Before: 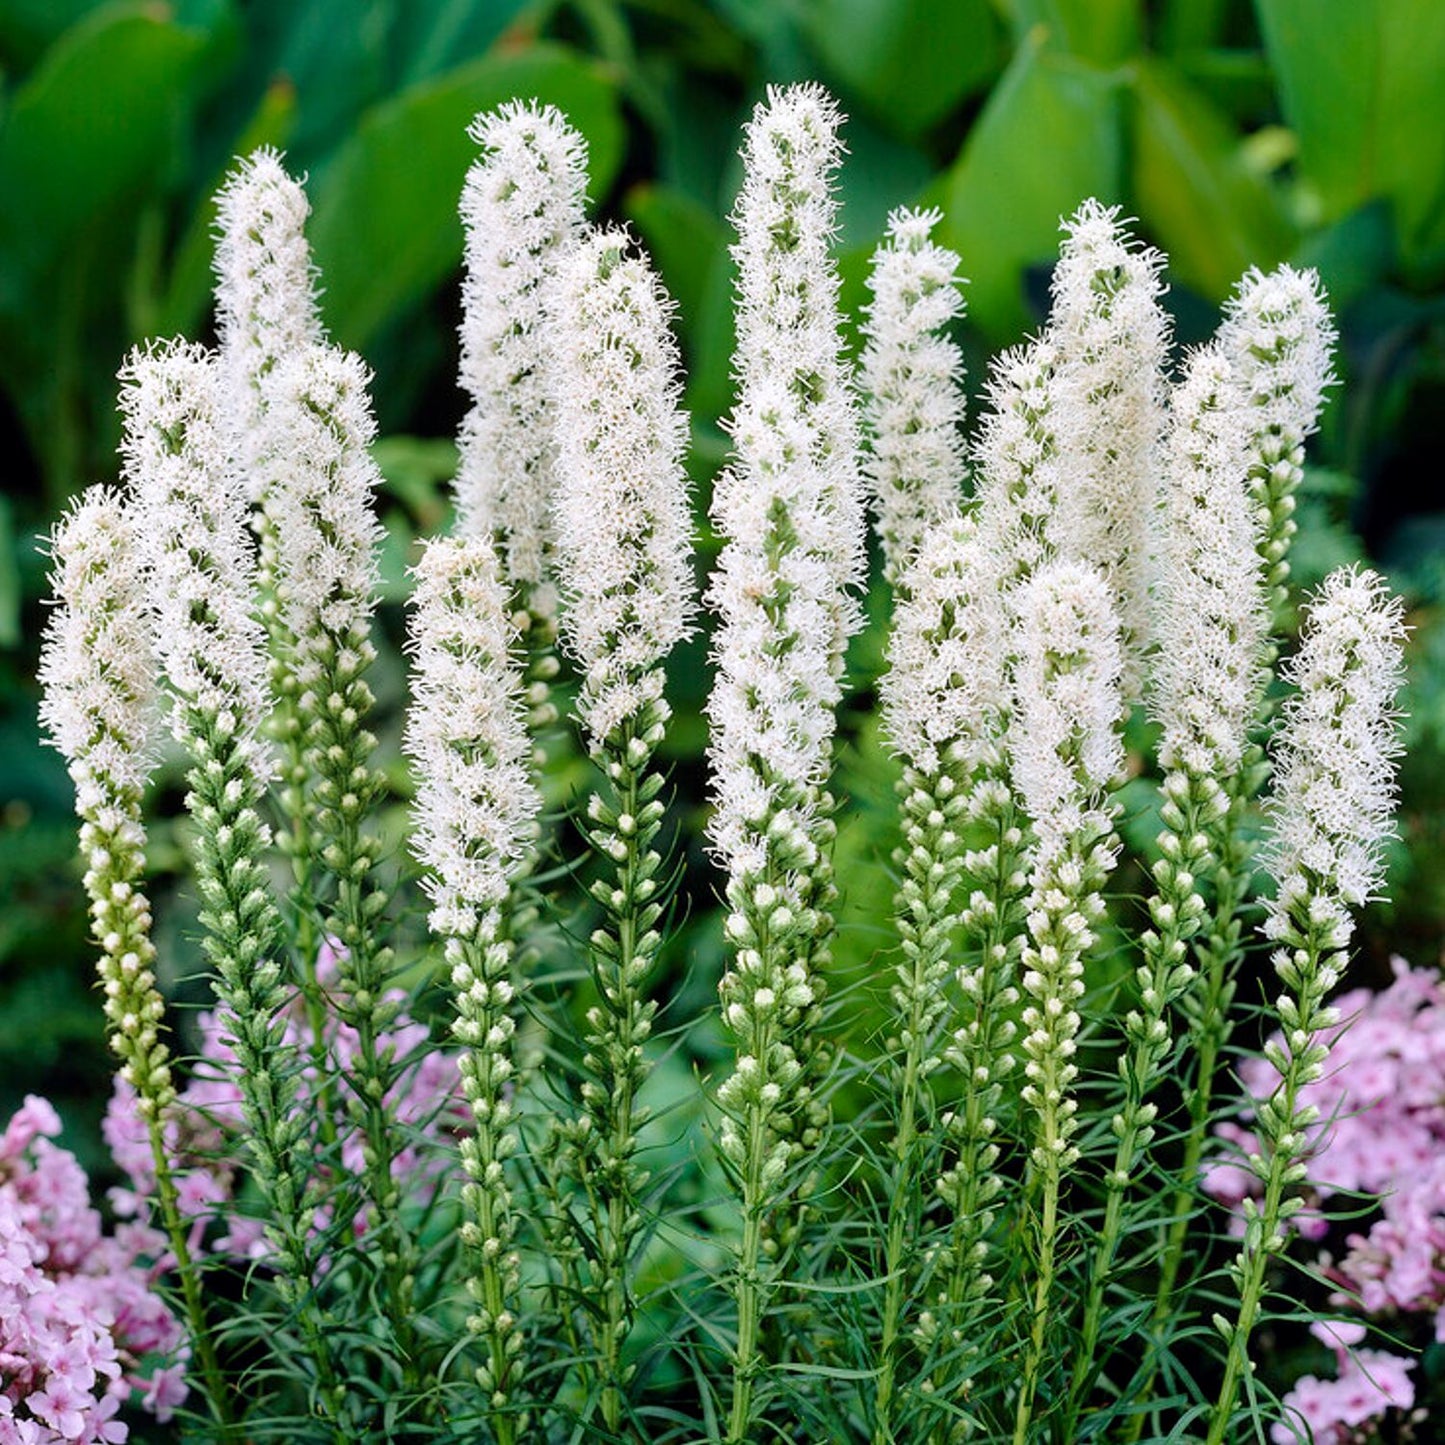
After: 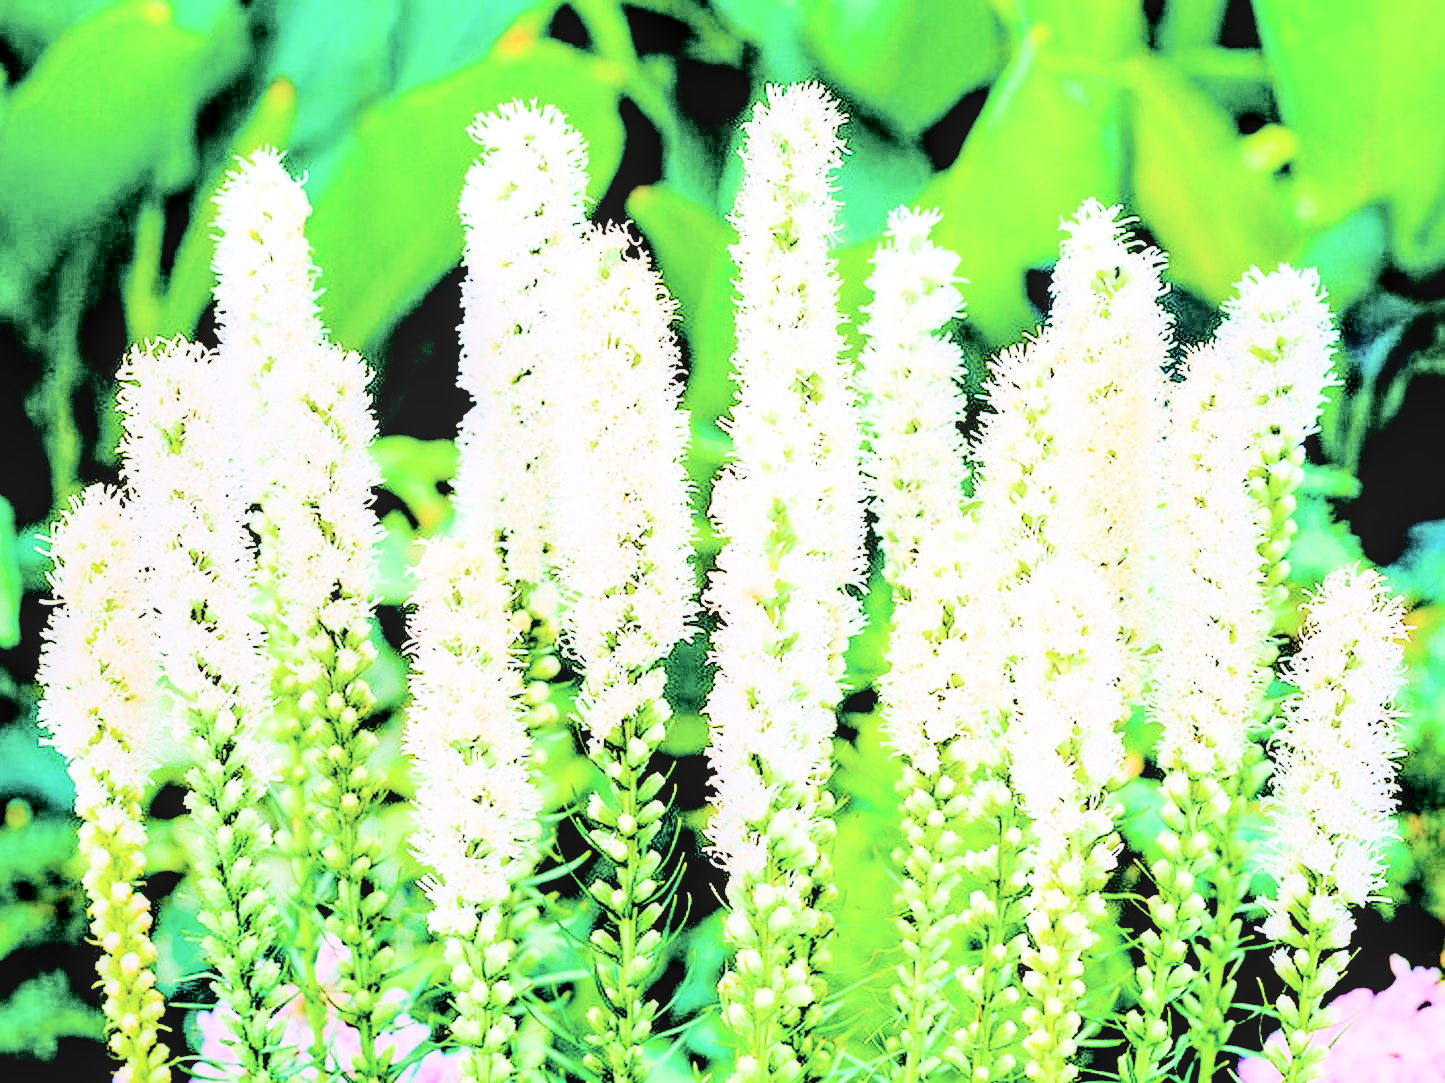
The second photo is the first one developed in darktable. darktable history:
filmic rgb: black relative exposure -6.98 EV, white relative exposure 5.59 EV, hardness 2.85
color balance rgb: highlights gain › chroma 0.117%, highlights gain › hue 329.72°, linear chroma grading › global chroma 39.923%, perceptual saturation grading › global saturation 20%, perceptual saturation grading › highlights -25.632%, perceptual saturation grading › shadows 50.249%, perceptual brilliance grading › mid-tones 10.74%, perceptual brilliance grading › shadows 15.329%
crop: bottom 24.983%
velvia: strength 17.27%
local contrast: highlights 61%, detail 143%, midtone range 0.422
exposure: black level correction 0.015, exposure 1.783 EV, compensate highlight preservation false
tone equalizer: on, module defaults
tone curve: curves: ch0 [(0, 0) (0.084, 0.074) (0.2, 0.297) (0.363, 0.591) (0.495, 0.765) (0.68, 0.901) (0.851, 0.967) (1, 1)], color space Lab, independent channels, preserve colors none
